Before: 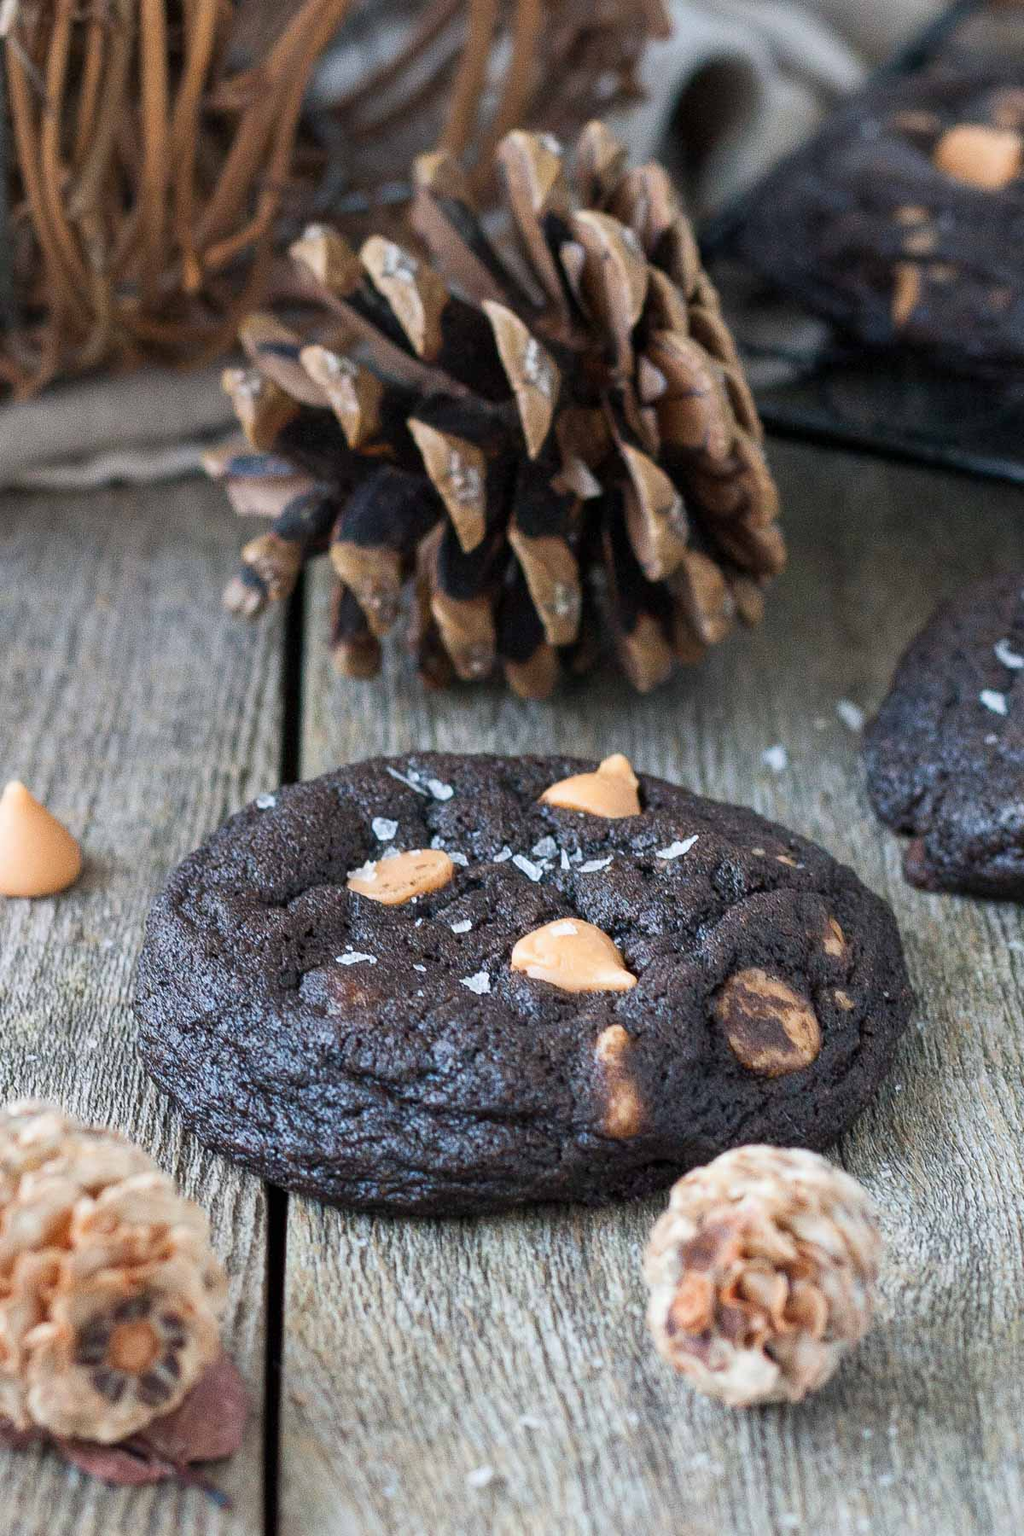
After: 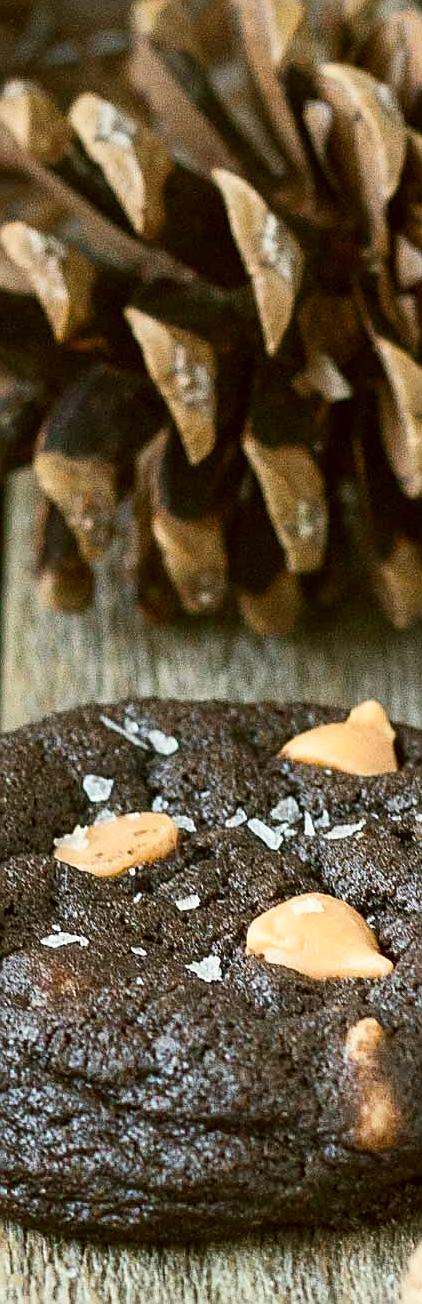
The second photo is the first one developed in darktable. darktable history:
crop and rotate: left 29.476%, top 10.214%, right 35.32%, bottom 17.333%
contrast brightness saturation: contrast 0.15, brightness 0.05
sharpen: on, module defaults
color correction: highlights a* -1.43, highlights b* 10.12, shadows a* 0.395, shadows b* 19.35
